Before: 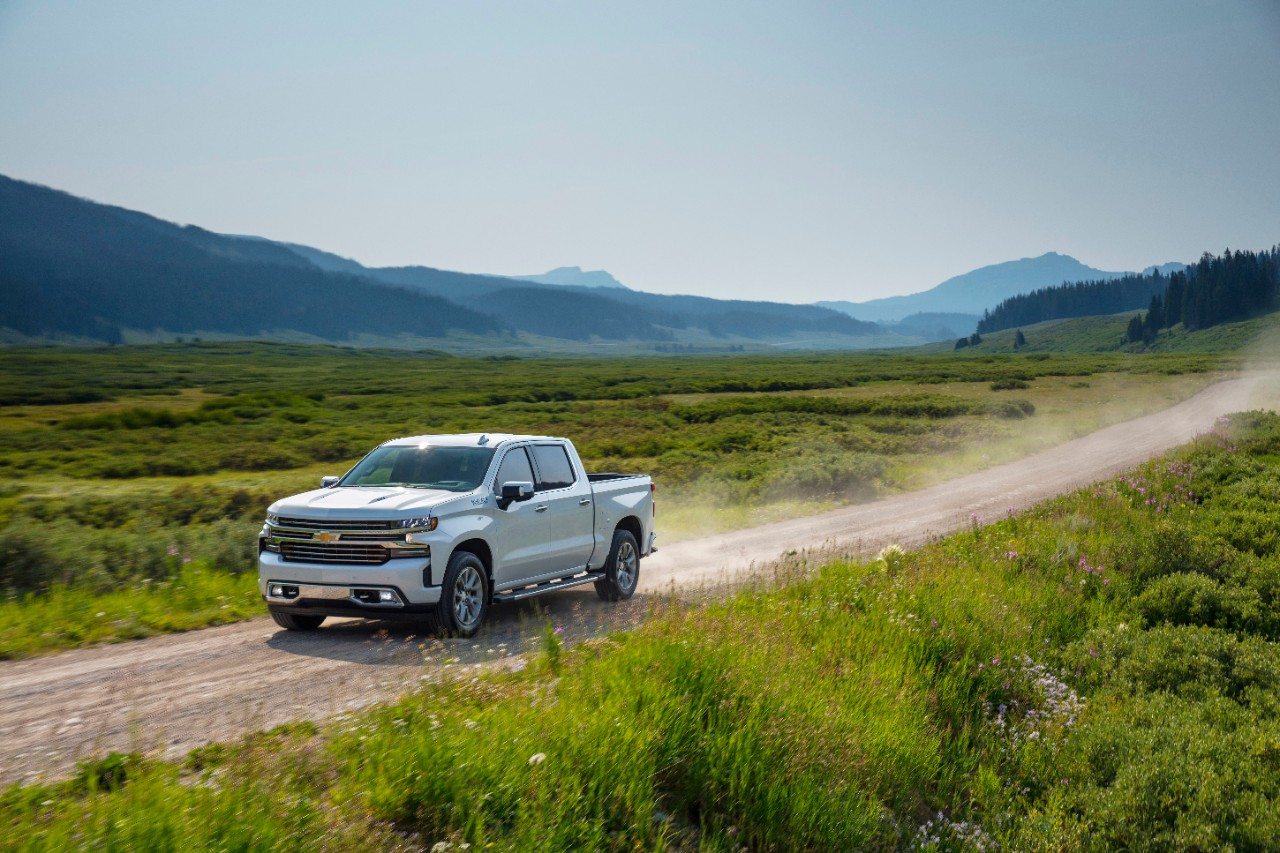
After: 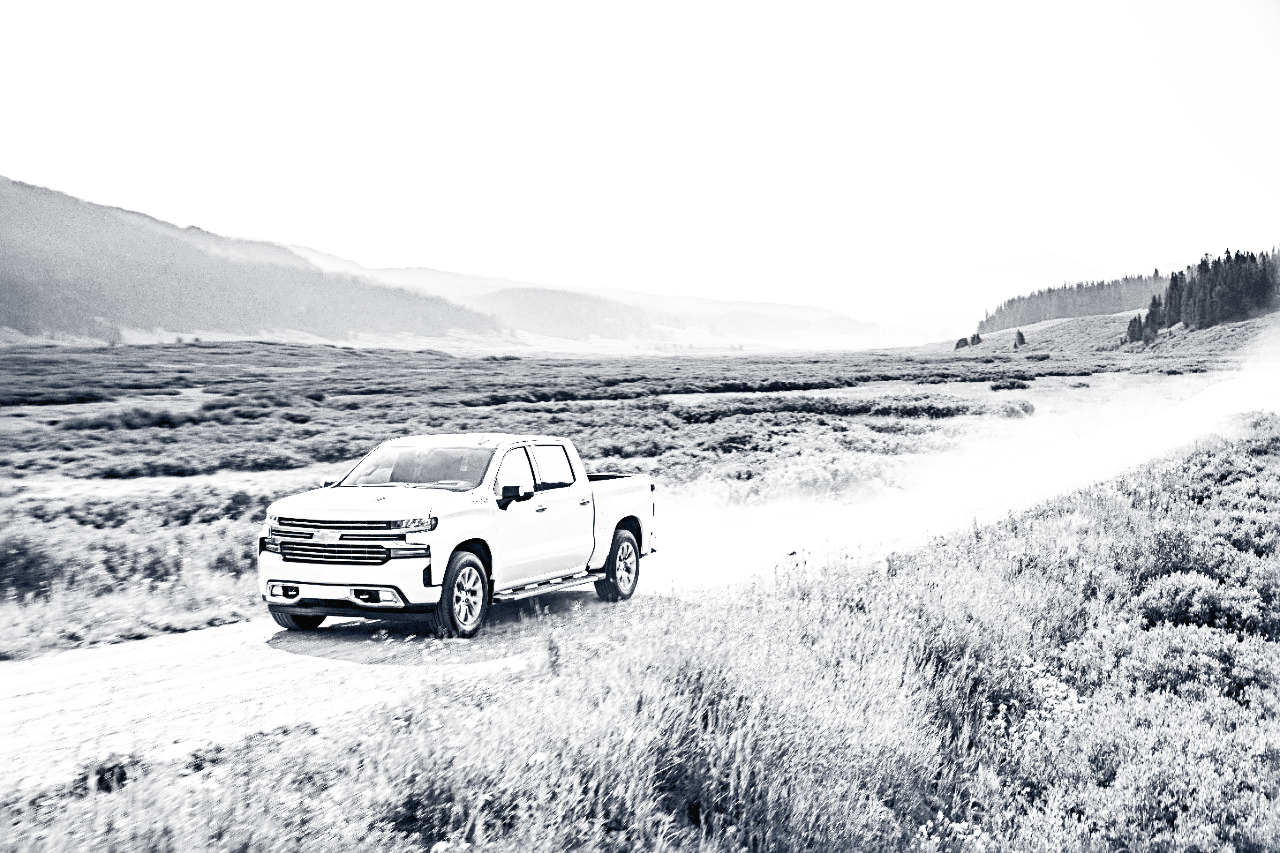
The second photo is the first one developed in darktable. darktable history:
color calibration: output gray [0.18, 0.41, 0.41, 0], illuminant as shot in camera, x 0.358, y 0.373, temperature 4628.91 K, saturation algorithm version 1 (2020)
color balance rgb: global offset › chroma 0.092%, global offset › hue 249.32°, perceptual saturation grading › global saturation 20%, perceptual saturation grading › highlights -49.01%, perceptual saturation grading › shadows 23.989%, global vibrance 15.159%
sharpen: radius 4.886
base curve: curves: ch0 [(0, 0) (0.007, 0.004) (0.027, 0.03) (0.046, 0.07) (0.207, 0.54) (0.442, 0.872) (0.673, 0.972) (1, 1)], preserve colors none
contrast brightness saturation: brightness 0.287
exposure: black level correction 0.001, exposure 1.399 EV, compensate exposure bias true, compensate highlight preservation false
shadows and highlights: soften with gaussian
